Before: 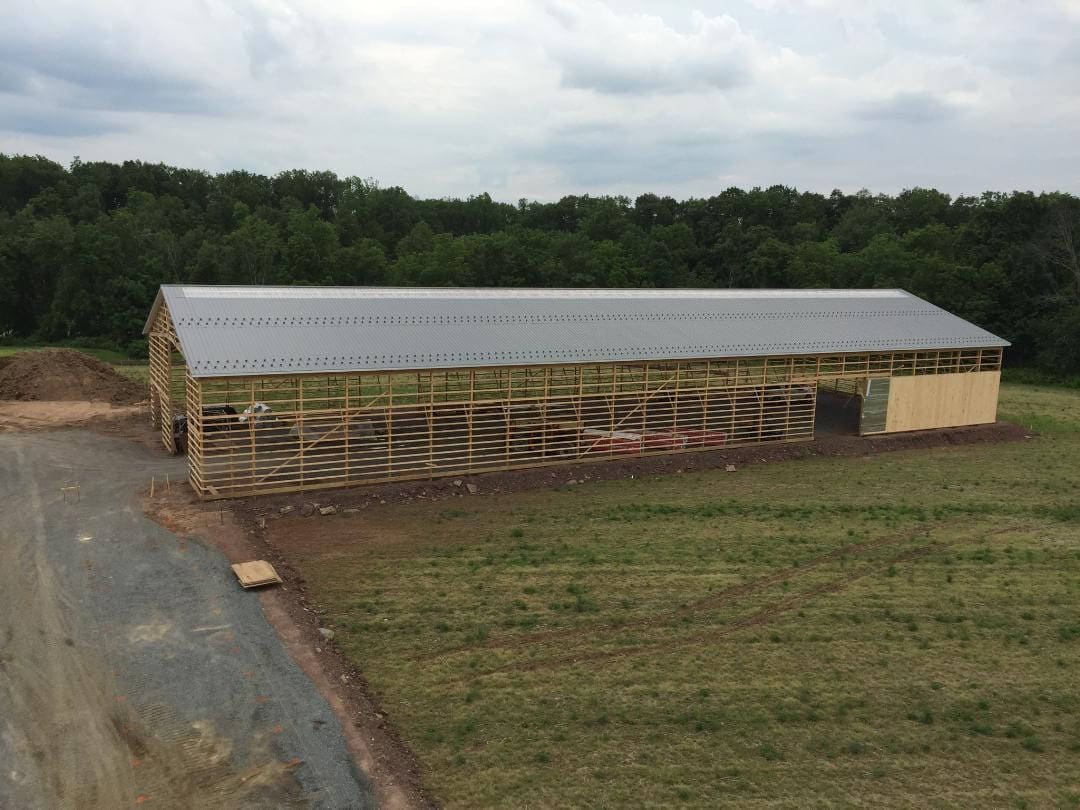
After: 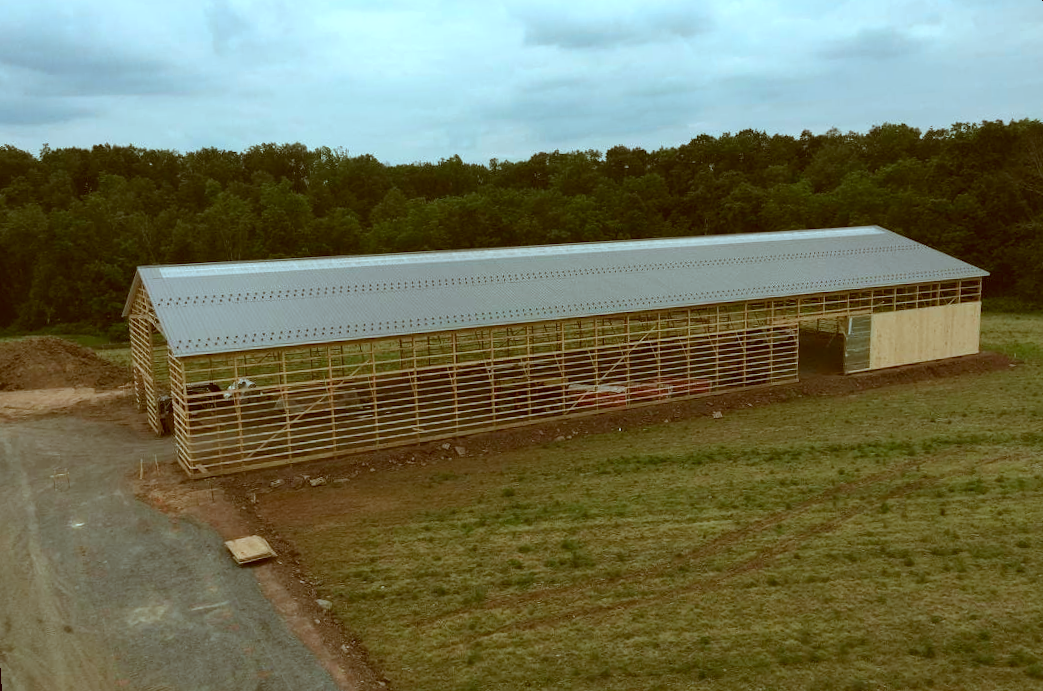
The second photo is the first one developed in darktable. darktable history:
rotate and perspective: rotation -3.52°, crop left 0.036, crop right 0.964, crop top 0.081, crop bottom 0.919
tone equalizer: on, module defaults
color correction: highlights a* -14.62, highlights b* -16.22, shadows a* 10.12, shadows b* 29.4
crop: top 0.448%, right 0.264%, bottom 5.045%
